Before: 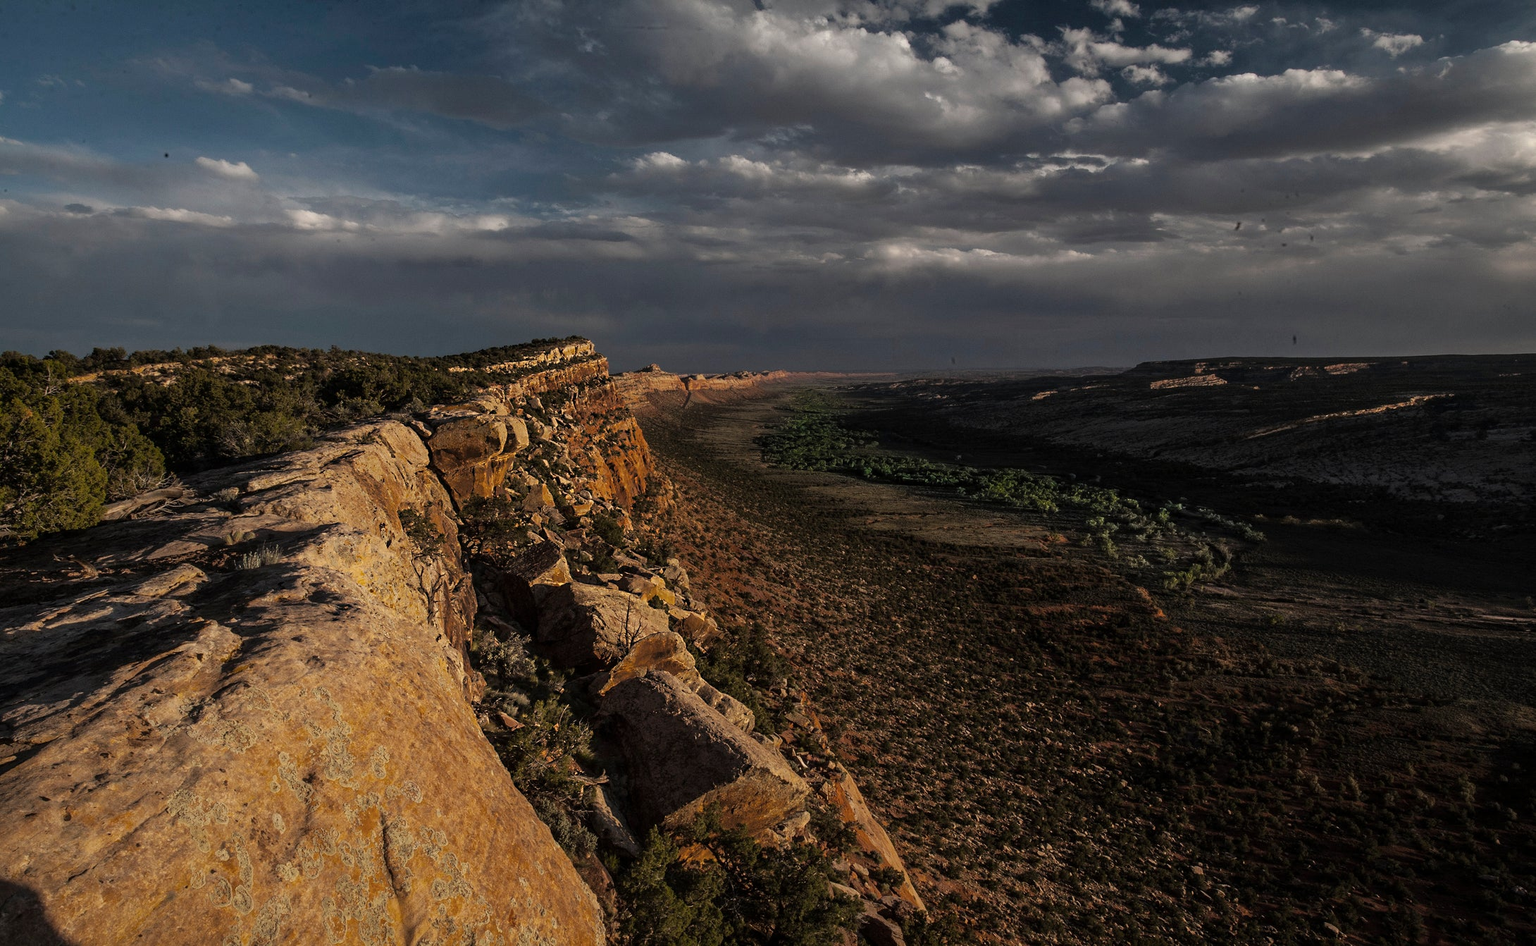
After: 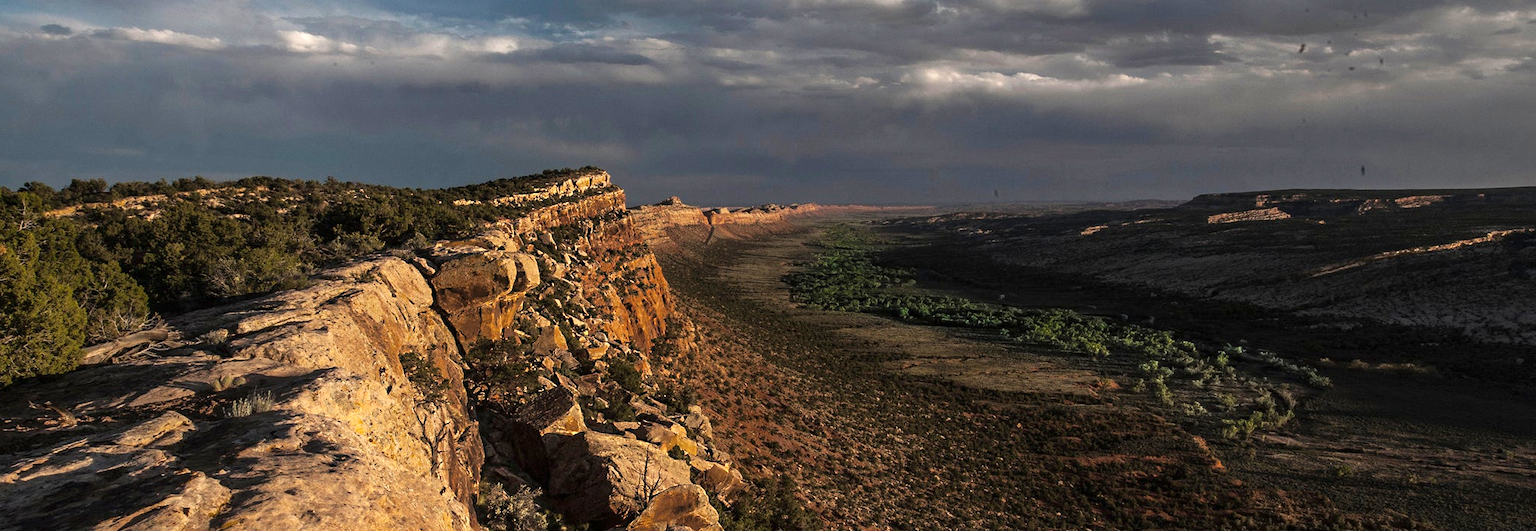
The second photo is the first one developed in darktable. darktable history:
crop: left 1.744%, top 19.225%, right 5.069%, bottom 28.357%
exposure: black level correction 0, exposure 0.7 EV, compensate exposure bias true, compensate highlight preservation false
velvia: strength 17%
